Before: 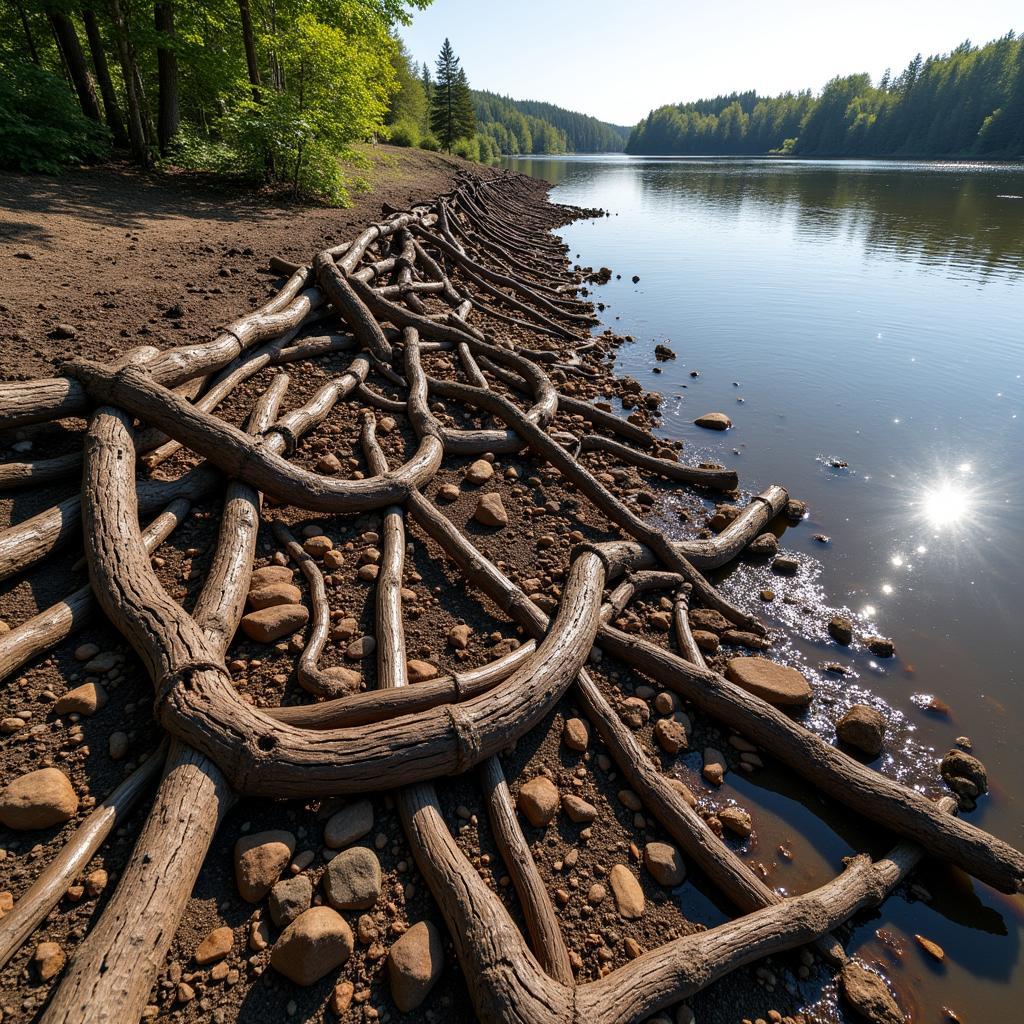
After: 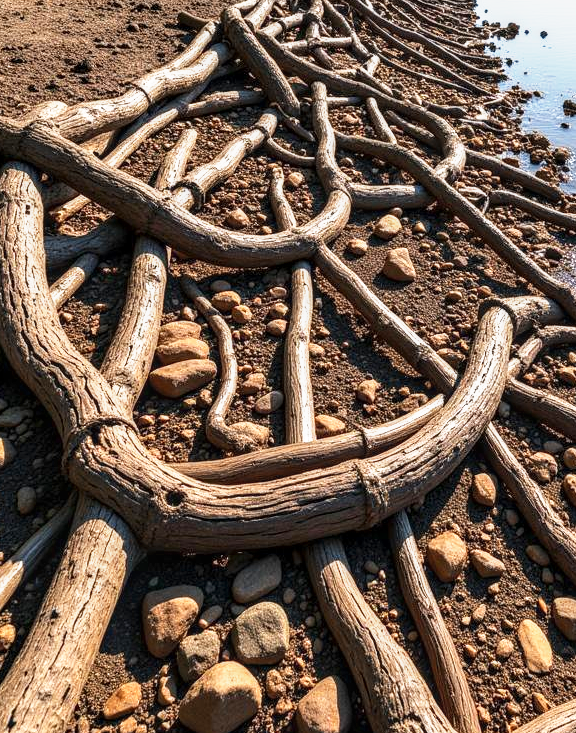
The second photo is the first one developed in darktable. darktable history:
local contrast: on, module defaults
base curve: curves: ch0 [(0, 0) (0.495, 0.917) (1, 1)], preserve colors none
crop: left 9.016%, top 24.013%, right 34.679%, bottom 4.388%
